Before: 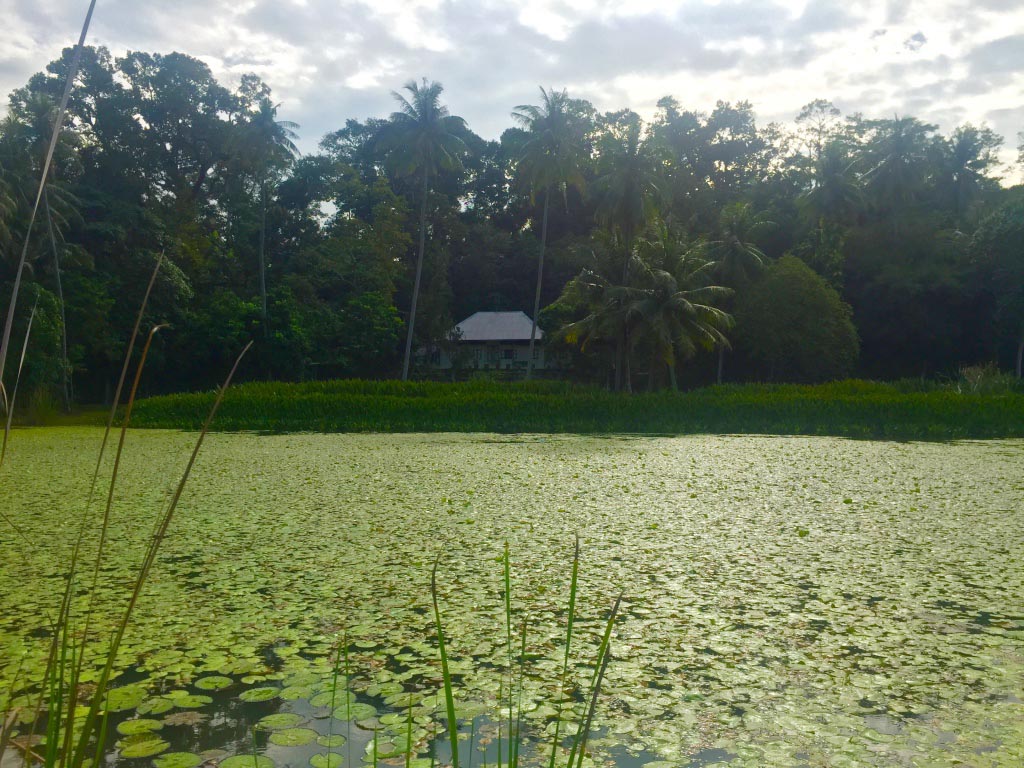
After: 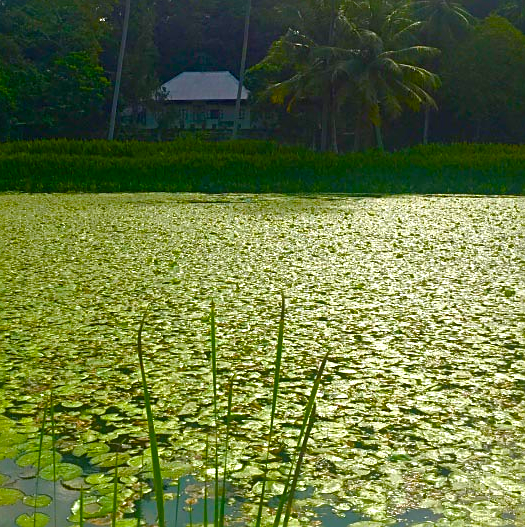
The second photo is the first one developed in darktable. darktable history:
color balance rgb: shadows lift › hue 86.7°, linear chroma grading › global chroma 15.359%, perceptual saturation grading › global saturation 27.488%, perceptual saturation grading › highlights -28.647%, perceptual saturation grading › mid-tones 15.919%, perceptual saturation grading › shadows 33.71%, global vibrance 20%
sharpen: on, module defaults
tone equalizer: -8 EV 0 EV, -7 EV -0.001 EV, -6 EV 0.001 EV, -5 EV -0.062 EV, -4 EV -0.153 EV, -3 EV -0.174 EV, -2 EV 0.225 EV, -1 EV 0.717 EV, +0 EV 0.507 EV, edges refinement/feathering 500, mask exposure compensation -1.57 EV, preserve details no
crop and rotate: left 28.783%, top 31.367%, right 19.855%
